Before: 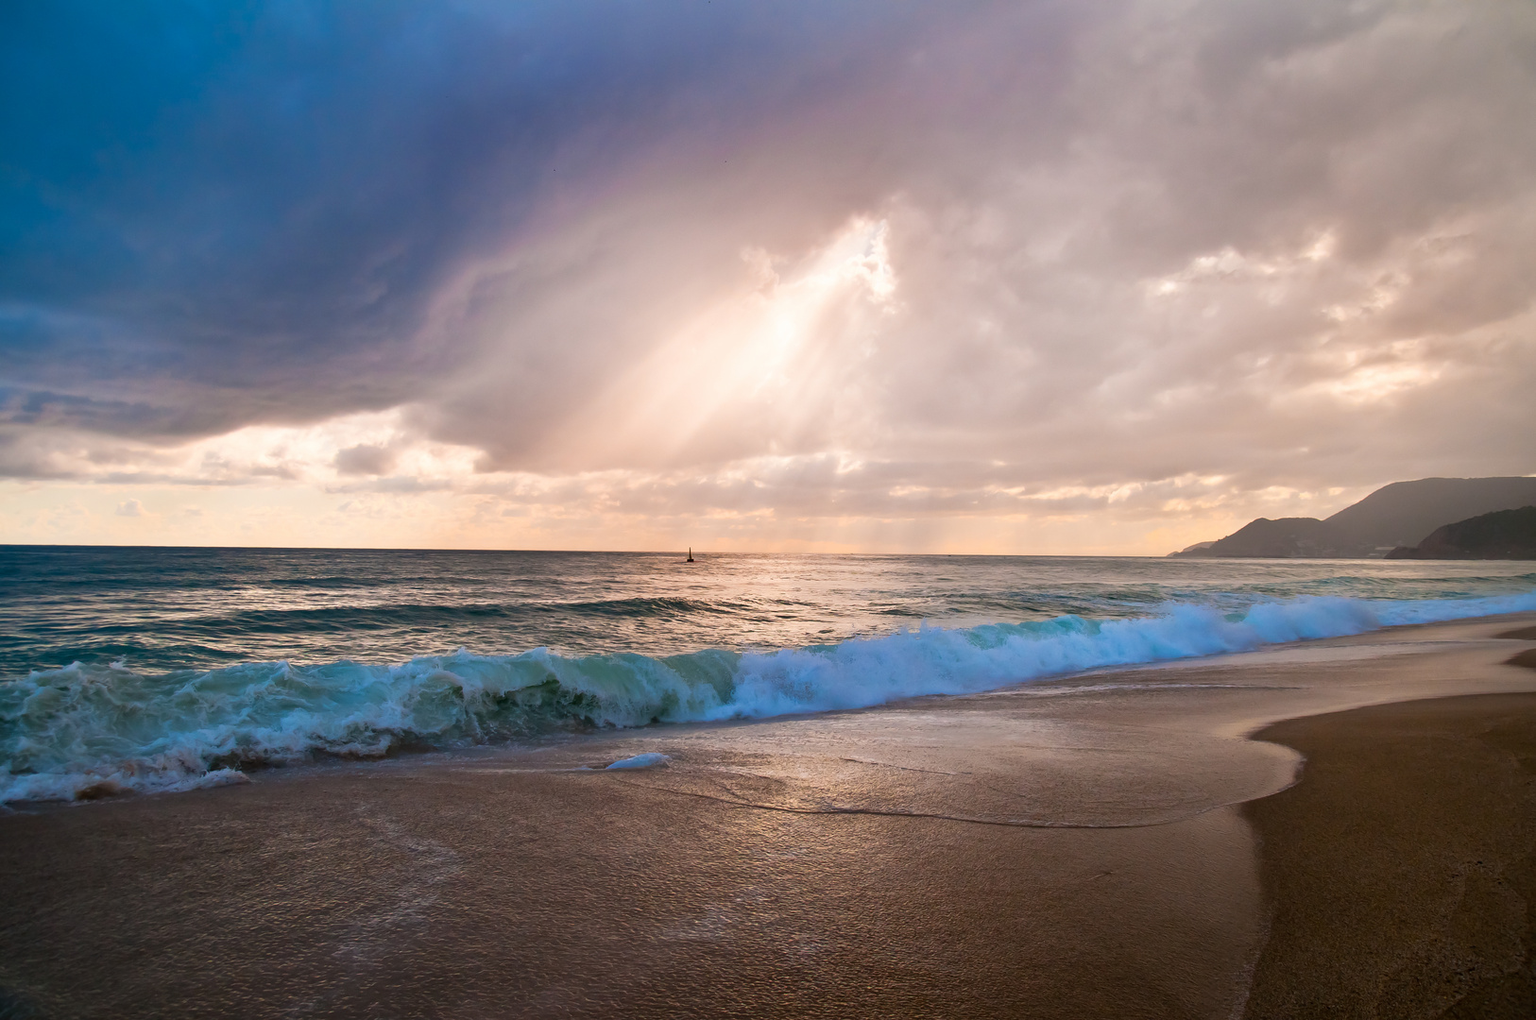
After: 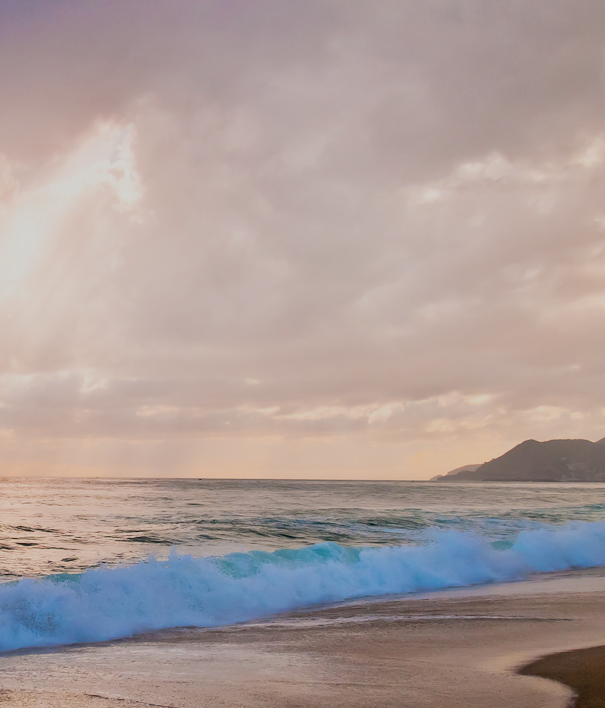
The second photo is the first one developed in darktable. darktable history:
exposure: black level correction 0.003, exposure 0.148 EV, compensate exposure bias true, compensate highlight preservation false
filmic rgb: black relative exposure -7.11 EV, white relative exposure 5.36 EV, threshold 3.04 EV, hardness 3.02, enable highlight reconstruction true
crop and rotate: left 49.573%, top 10.093%, right 13.198%, bottom 24.305%
